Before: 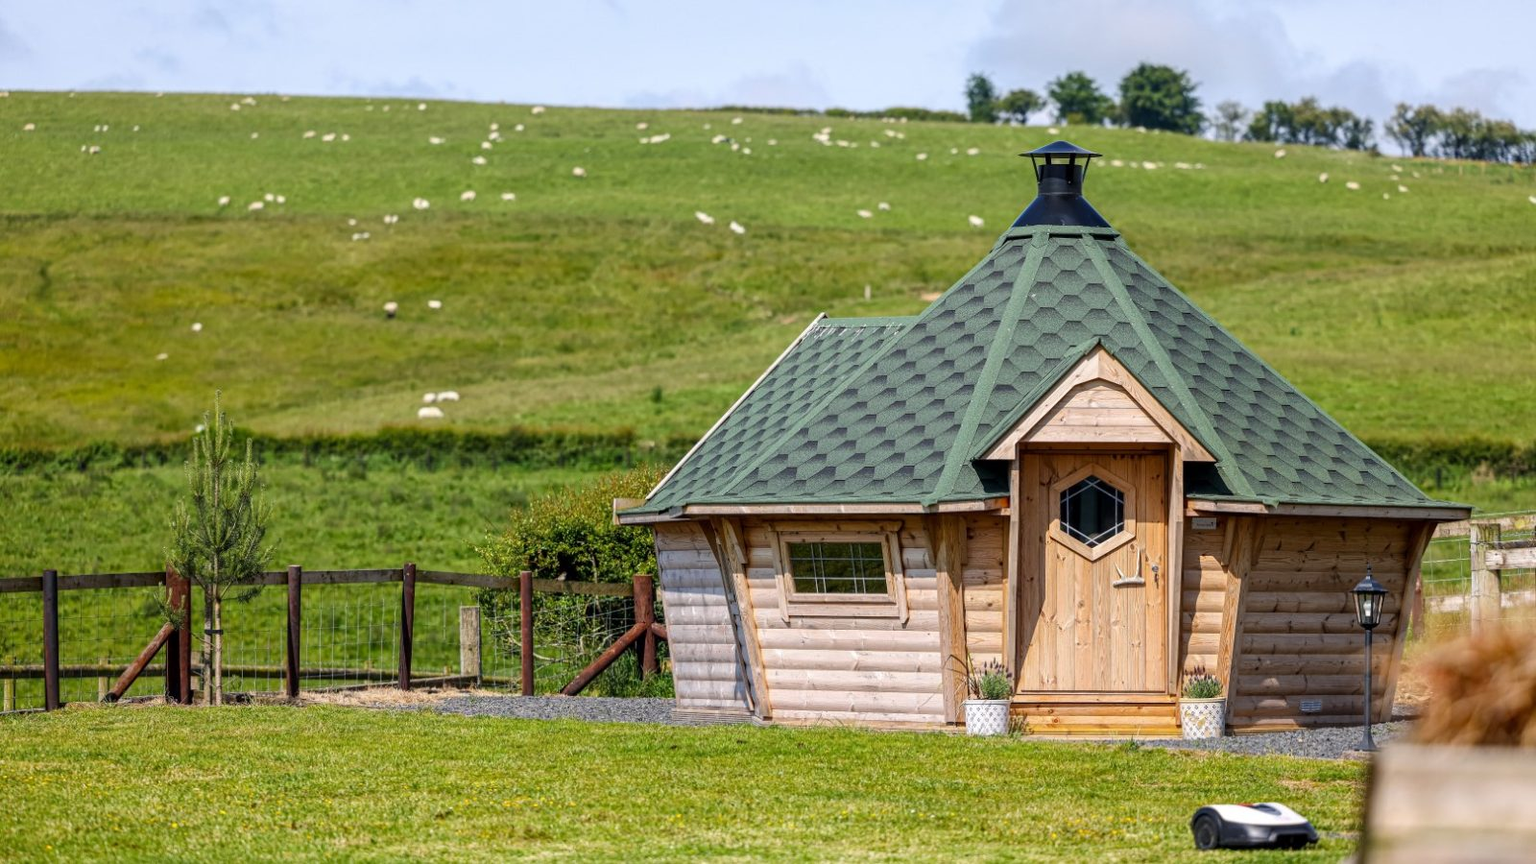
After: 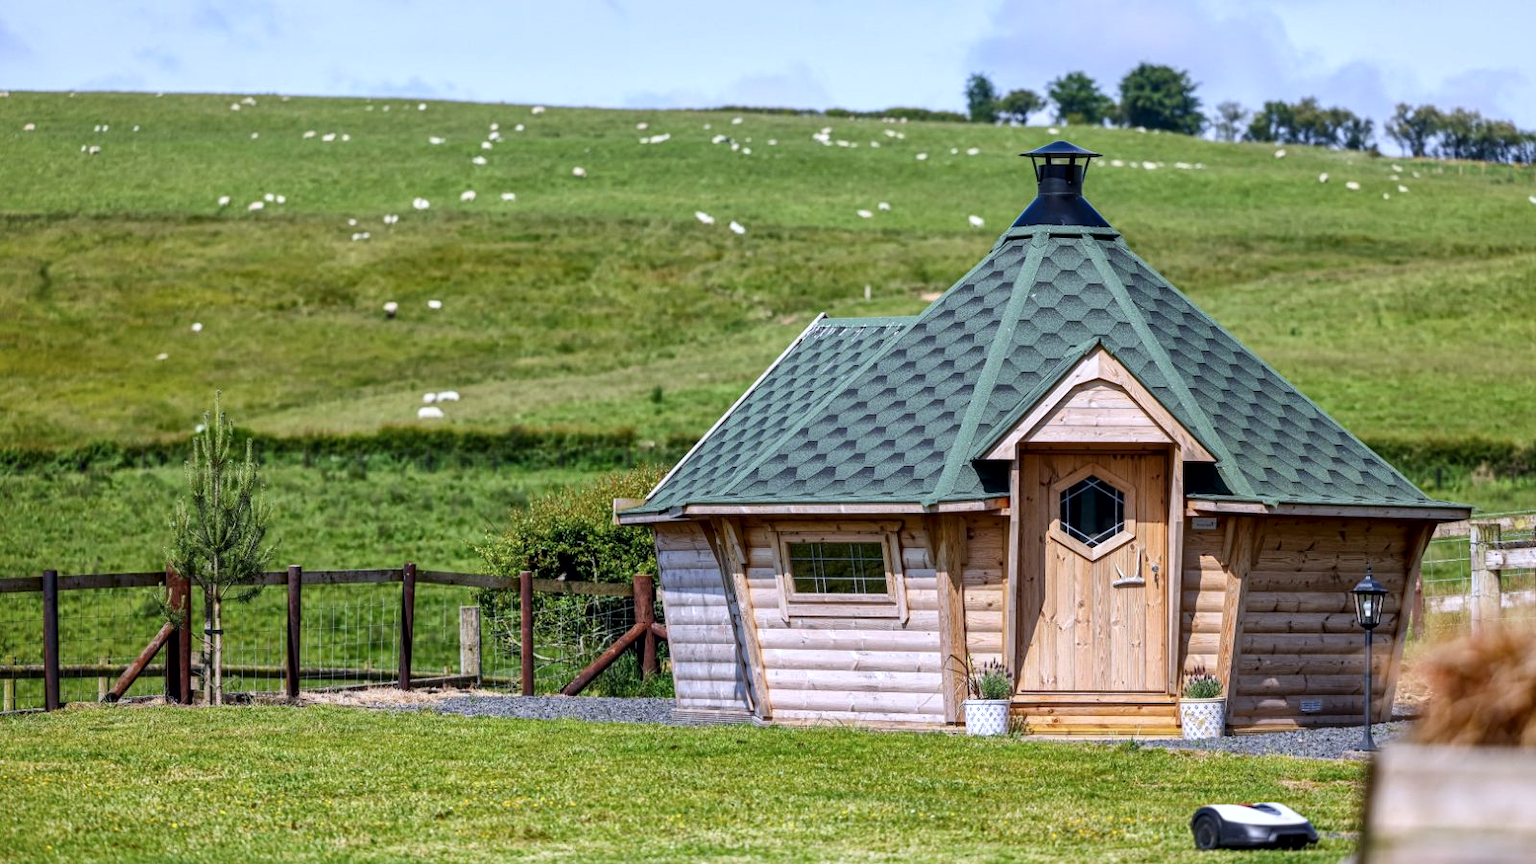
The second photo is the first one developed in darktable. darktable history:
color calibration: illuminant as shot in camera, x 0.37, y 0.382, temperature 4320.02 K
local contrast: mode bilateral grid, contrast 20, coarseness 50, detail 144%, midtone range 0.2
